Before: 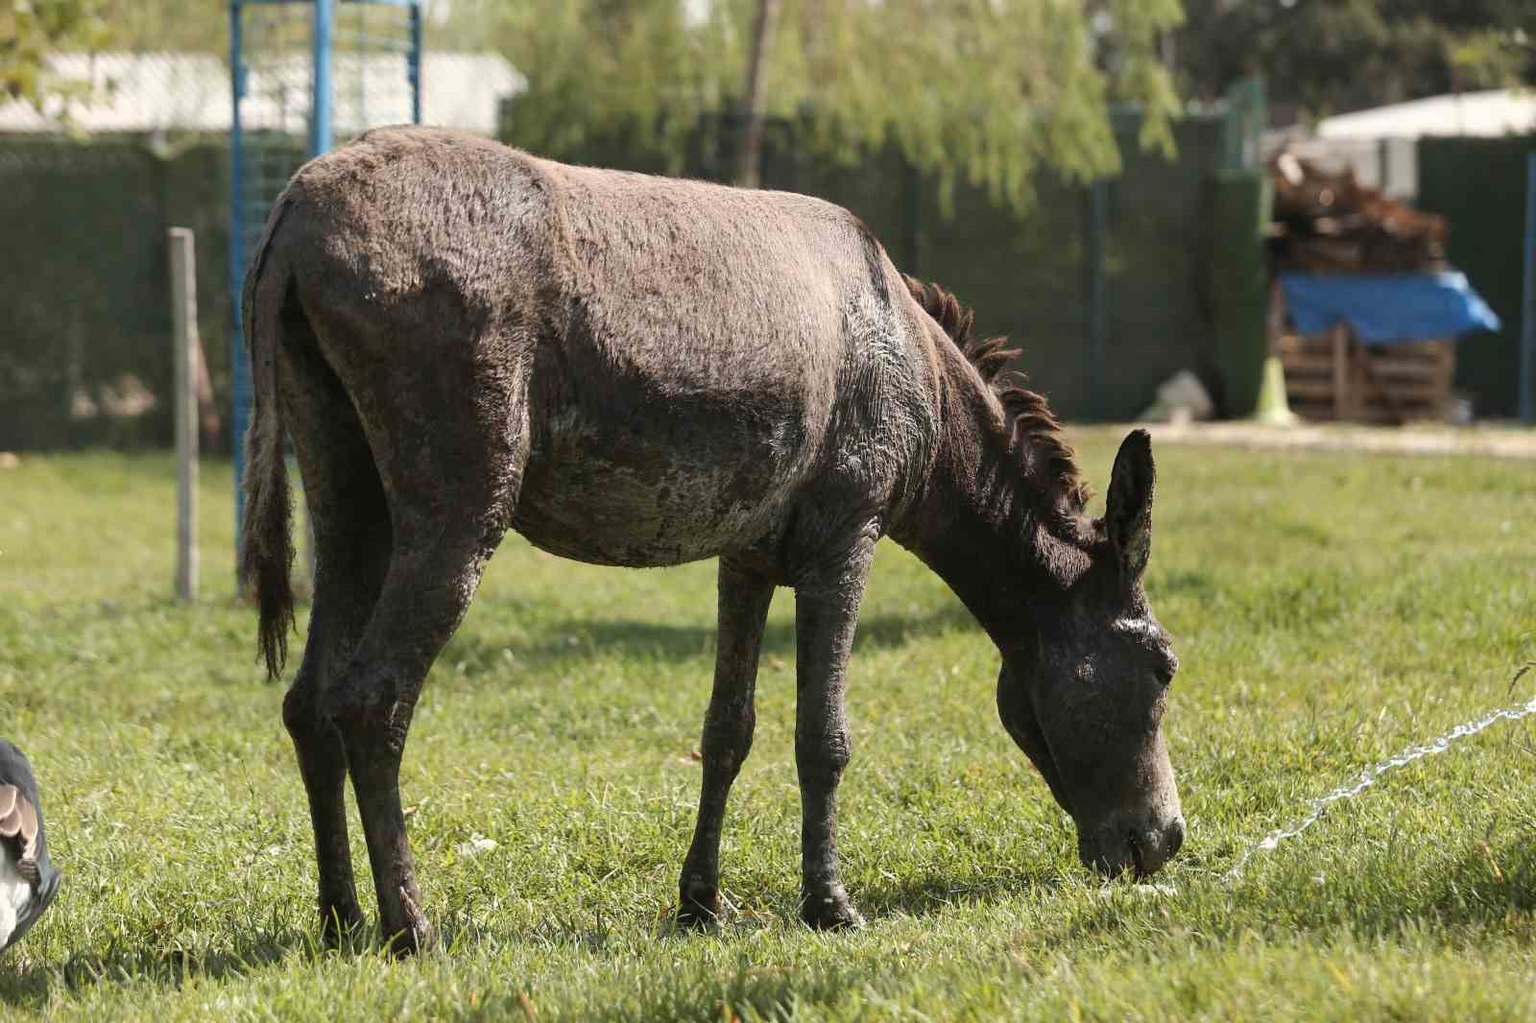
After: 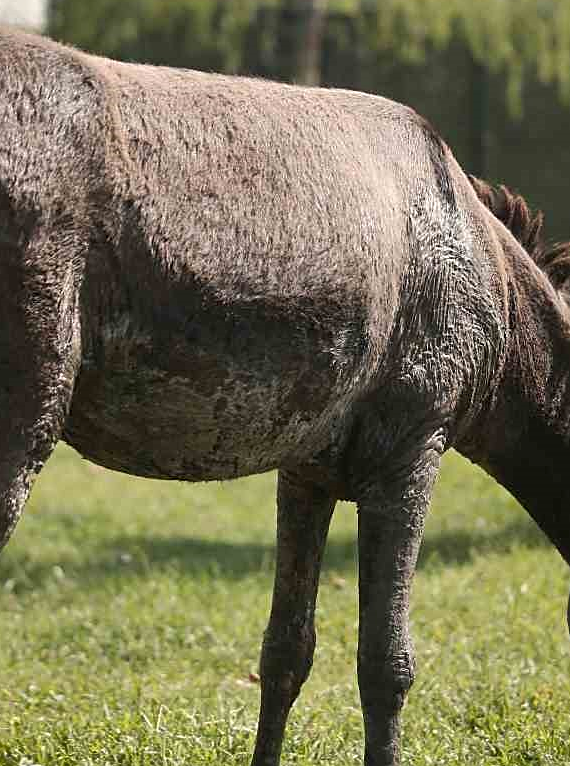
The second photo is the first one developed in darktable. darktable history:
crop and rotate: left 29.463%, top 10.391%, right 34.864%, bottom 17.68%
shadows and highlights: shadows 20.86, highlights -80.83, soften with gaussian
sharpen: on, module defaults
